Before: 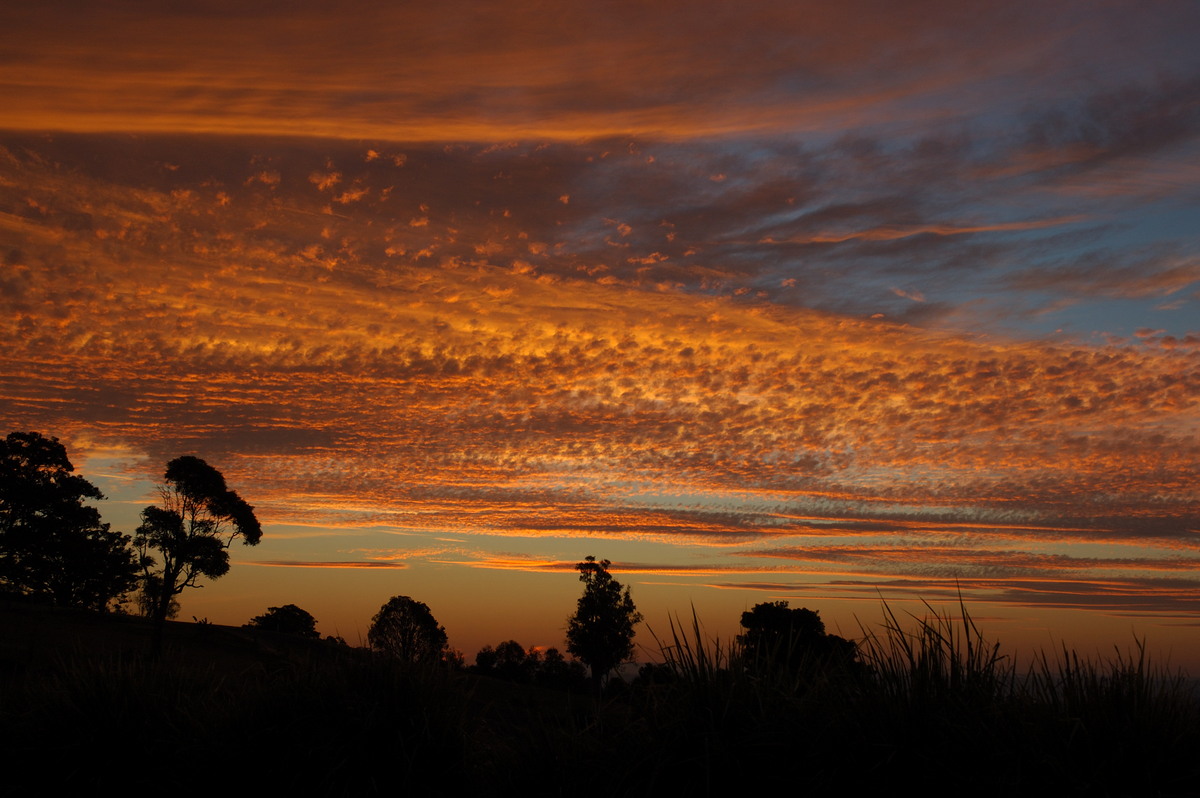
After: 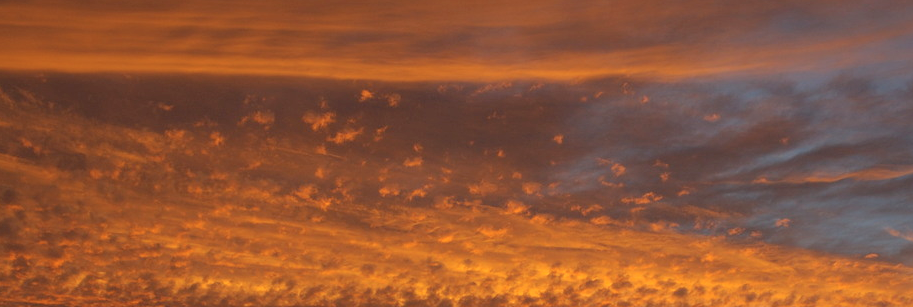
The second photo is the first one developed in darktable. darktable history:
crop: left 0.533%, top 7.634%, right 23.327%, bottom 53.817%
shadows and highlights: shadows 24.78, highlights -25.06
contrast brightness saturation: brightness 0.153
